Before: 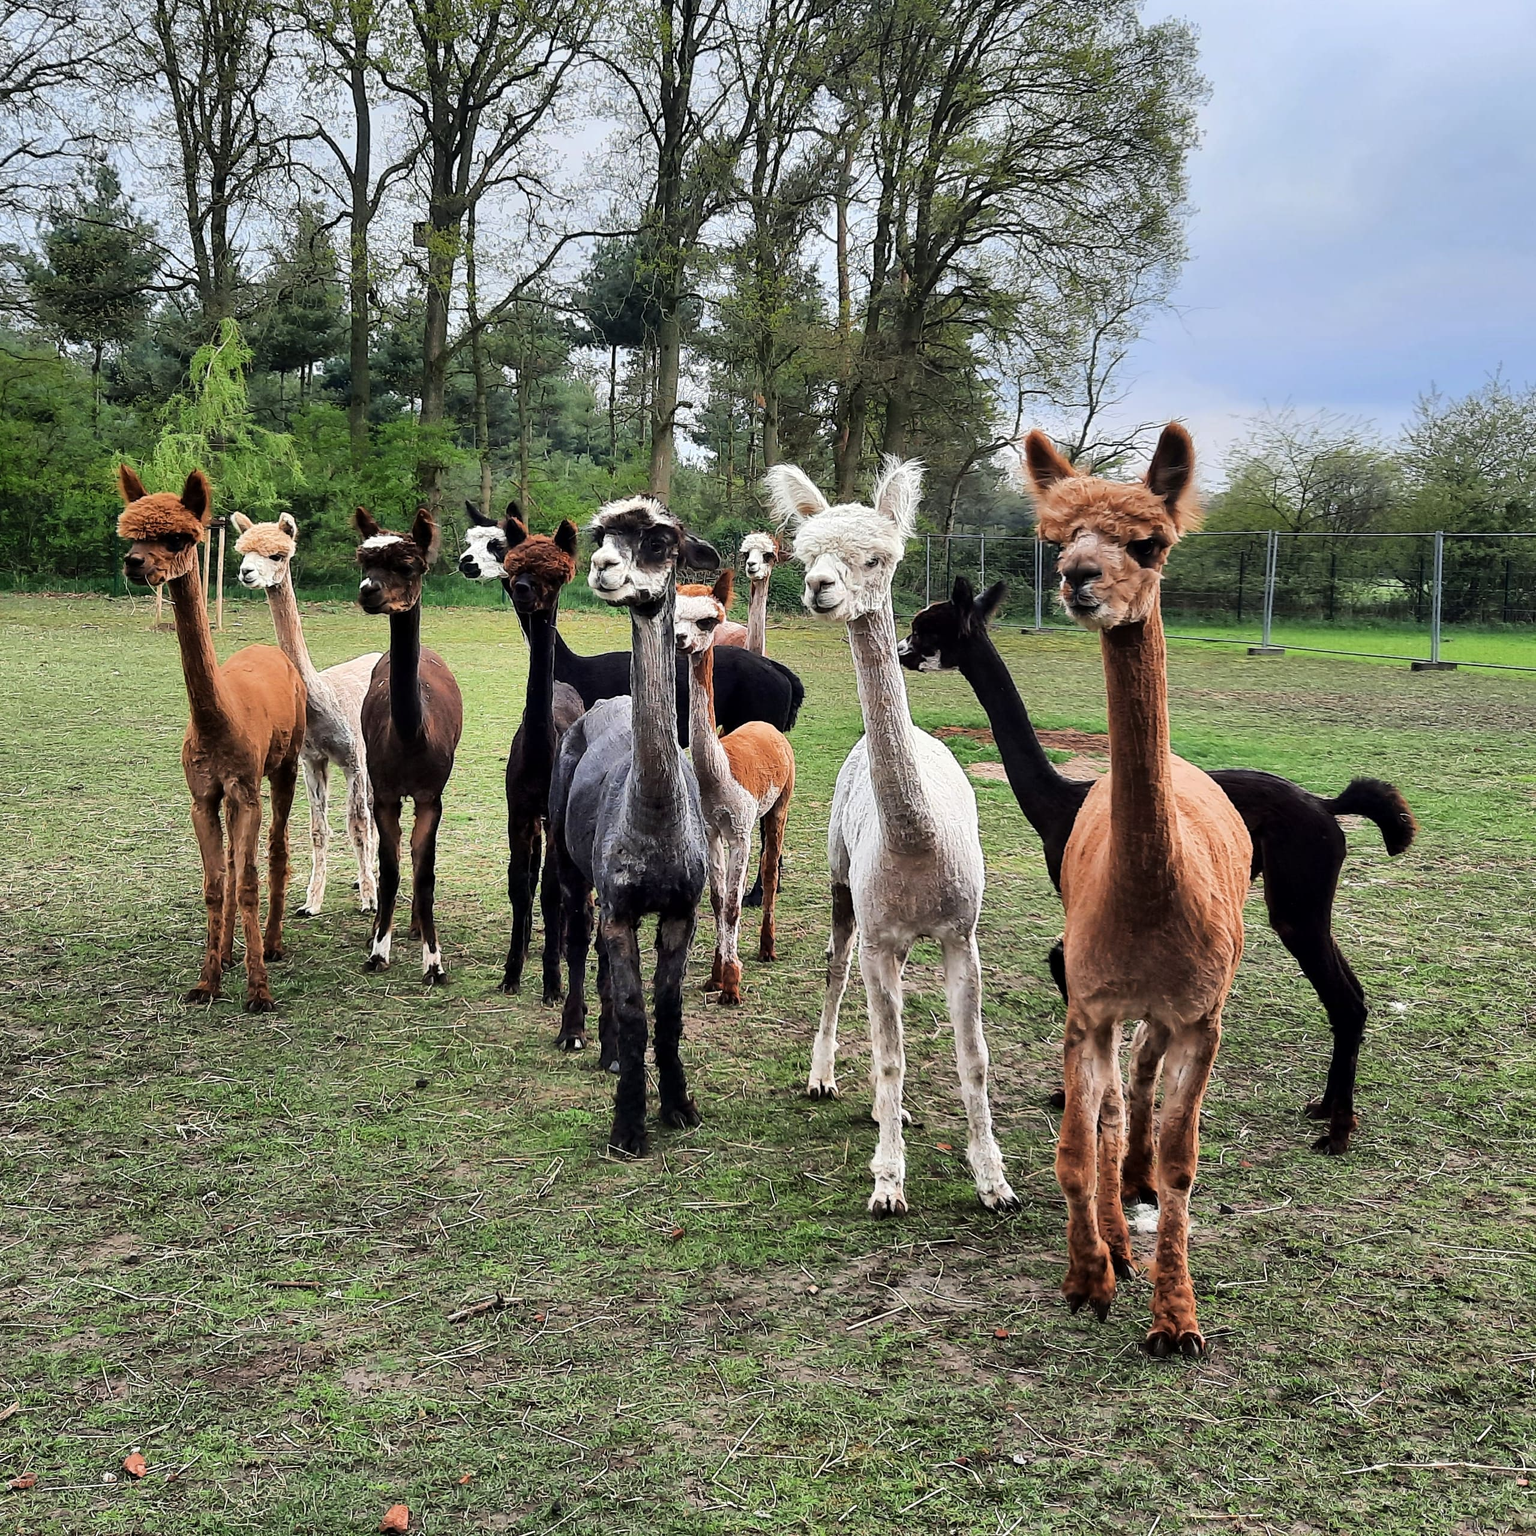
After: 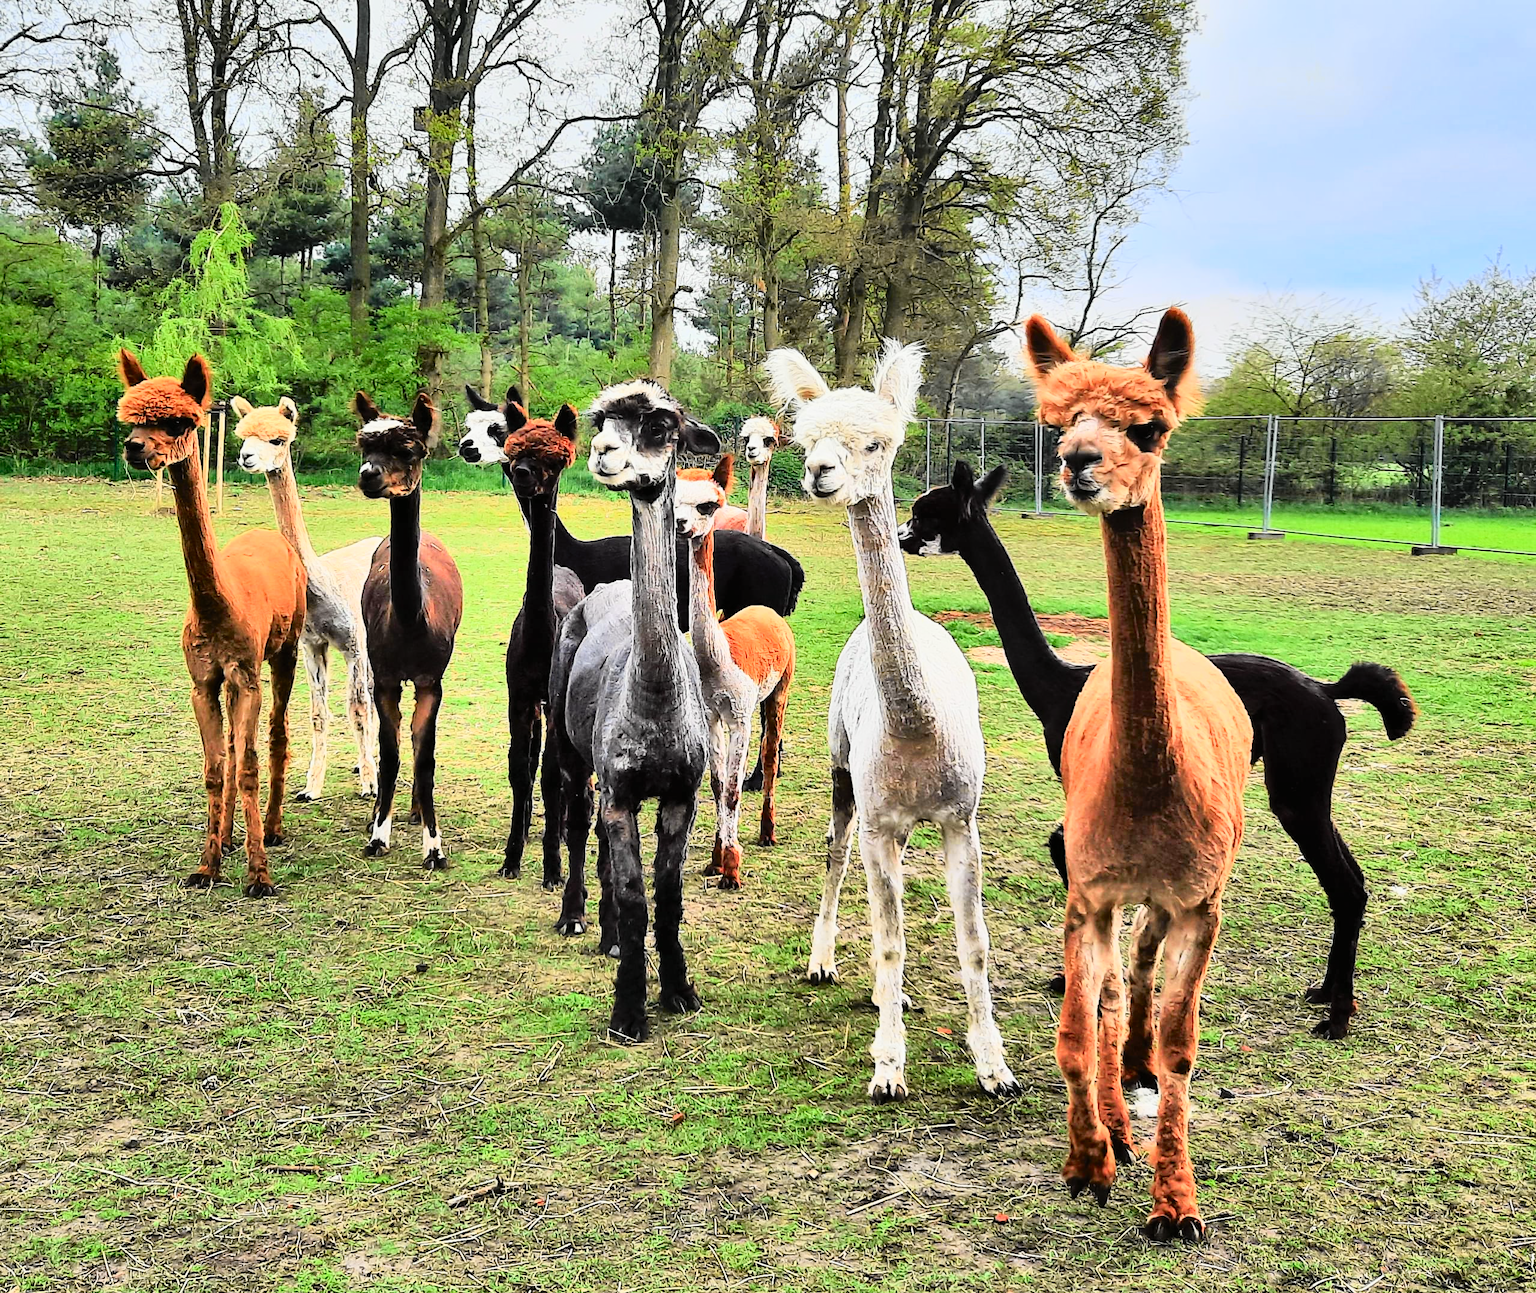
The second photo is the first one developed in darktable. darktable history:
tone curve: curves: ch0 [(0, 0.008) (0.107, 0.091) (0.278, 0.351) (0.457, 0.562) (0.628, 0.738) (0.839, 0.909) (0.998, 0.978)]; ch1 [(0, 0) (0.437, 0.408) (0.474, 0.479) (0.502, 0.5) (0.527, 0.519) (0.561, 0.575) (0.608, 0.665) (0.669, 0.748) (0.859, 0.899) (1, 1)]; ch2 [(0, 0) (0.33, 0.301) (0.421, 0.443) (0.473, 0.498) (0.502, 0.504) (0.522, 0.527) (0.549, 0.583) (0.644, 0.703) (1, 1)], color space Lab, independent channels, preserve colors none
crop: top 7.573%, bottom 8.202%
shadows and highlights: soften with gaussian
contrast brightness saturation: contrast 0.197, brightness 0.166, saturation 0.228
